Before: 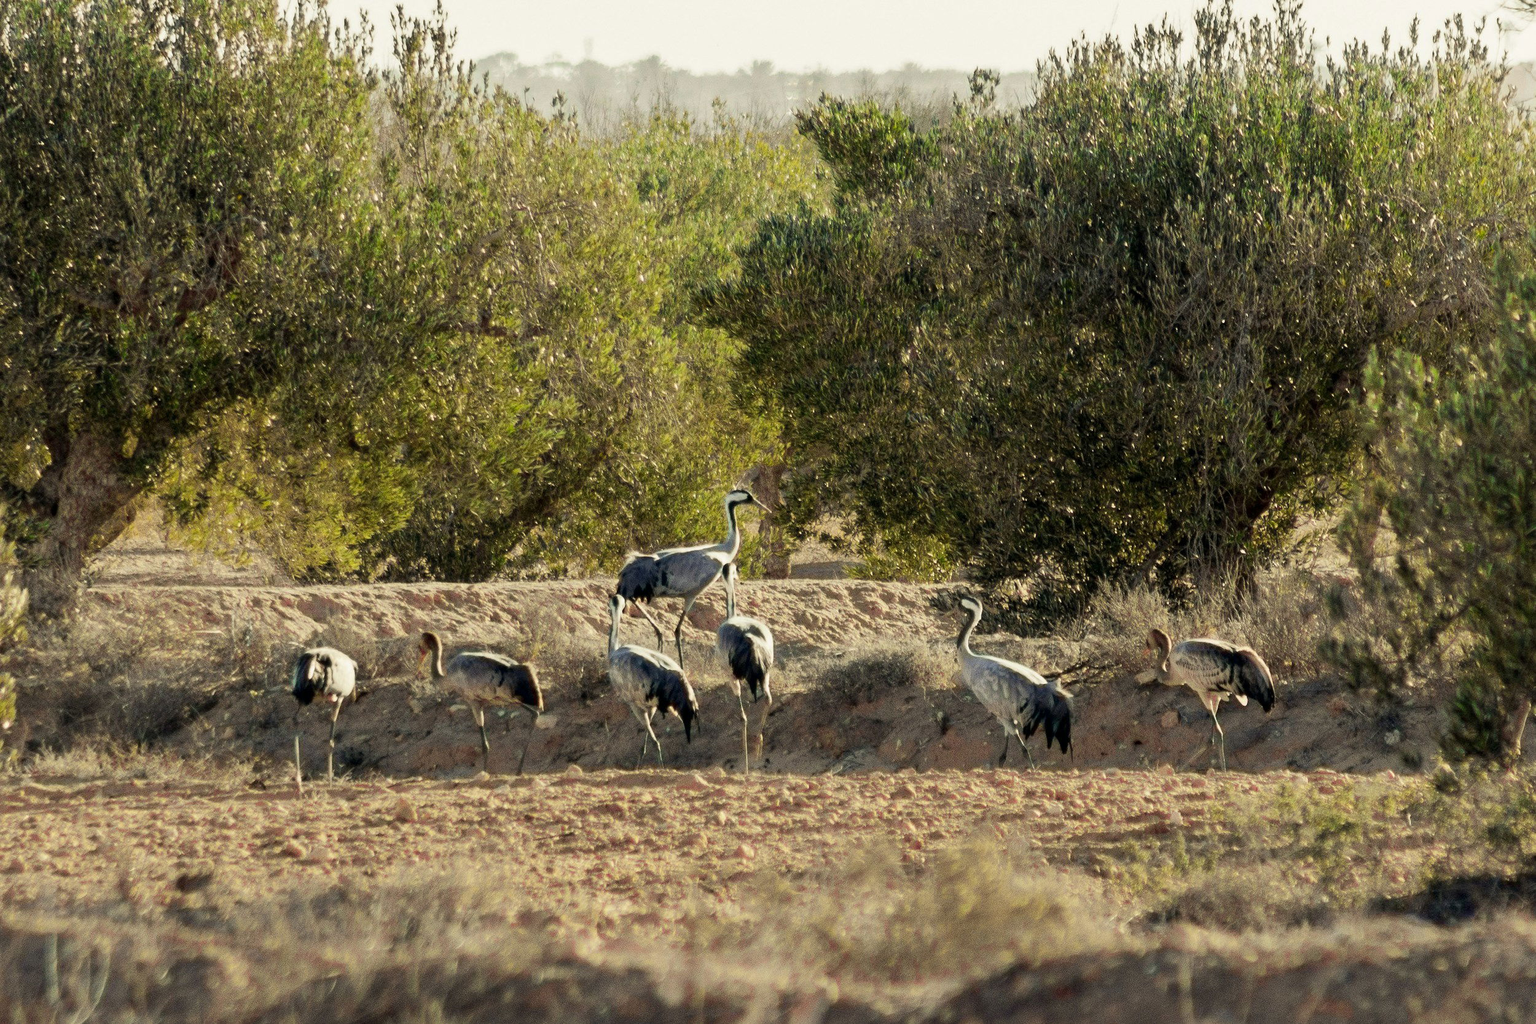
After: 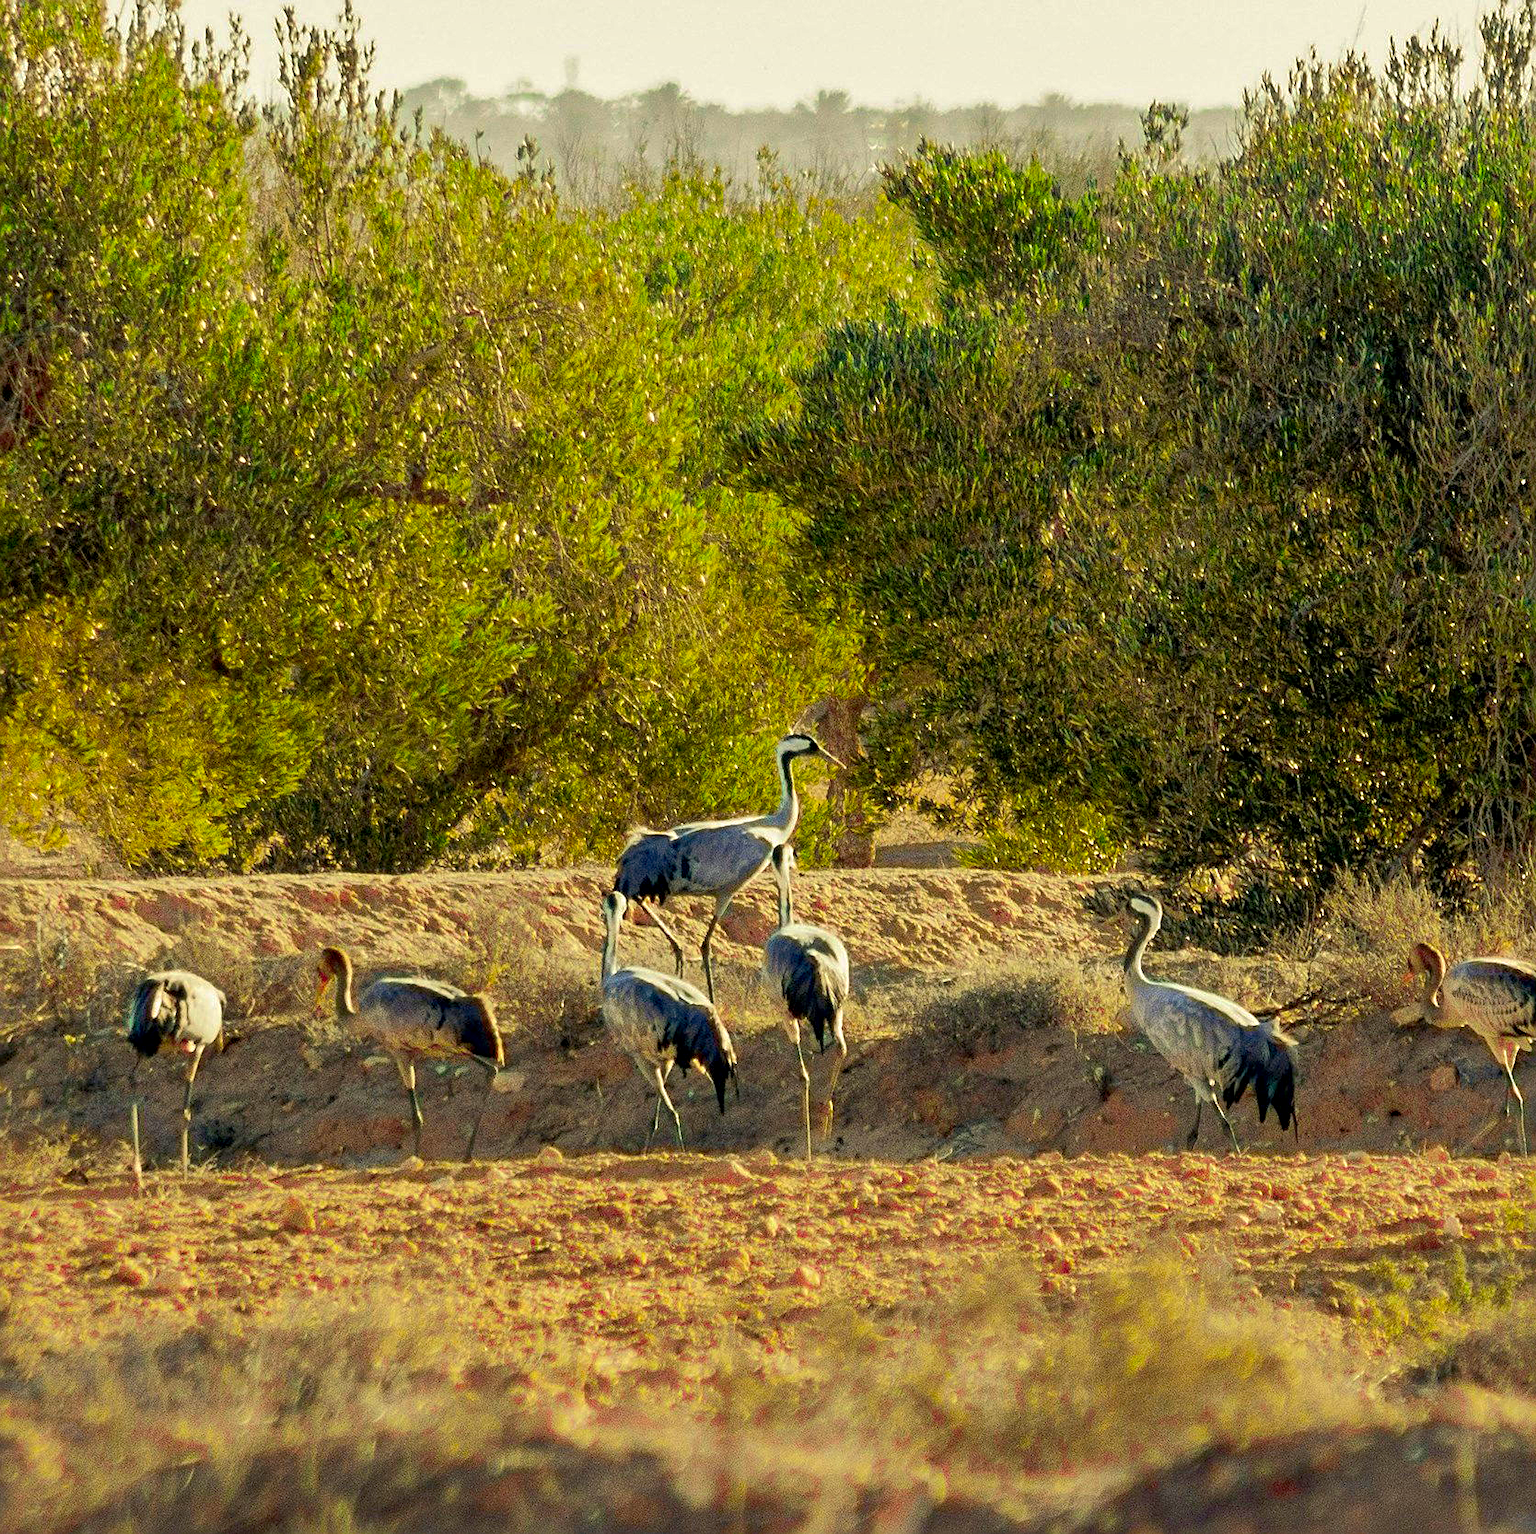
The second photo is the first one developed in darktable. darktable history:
sharpen: on, module defaults
crop and rotate: left 13.551%, right 19.709%
local contrast: highlights 105%, shadows 99%, detail 120%, midtone range 0.2
exposure: exposure -0.001 EV, compensate highlight preservation false
shadows and highlights: highlights color adjustment 40.03%
color correction: highlights b* 0.03, saturation 1.82
